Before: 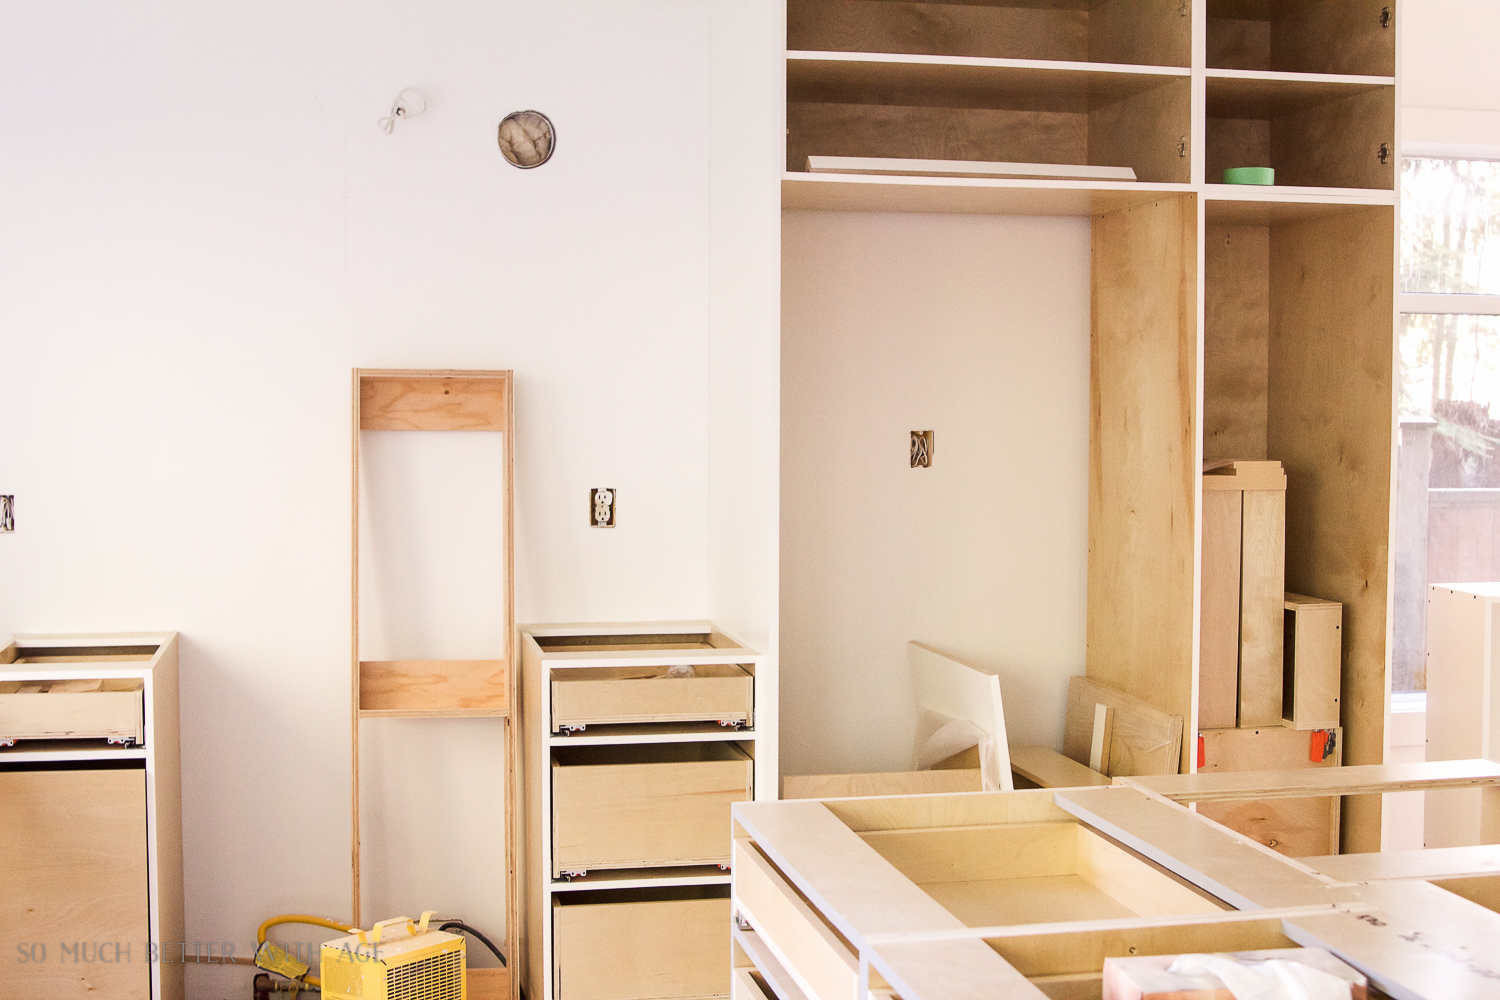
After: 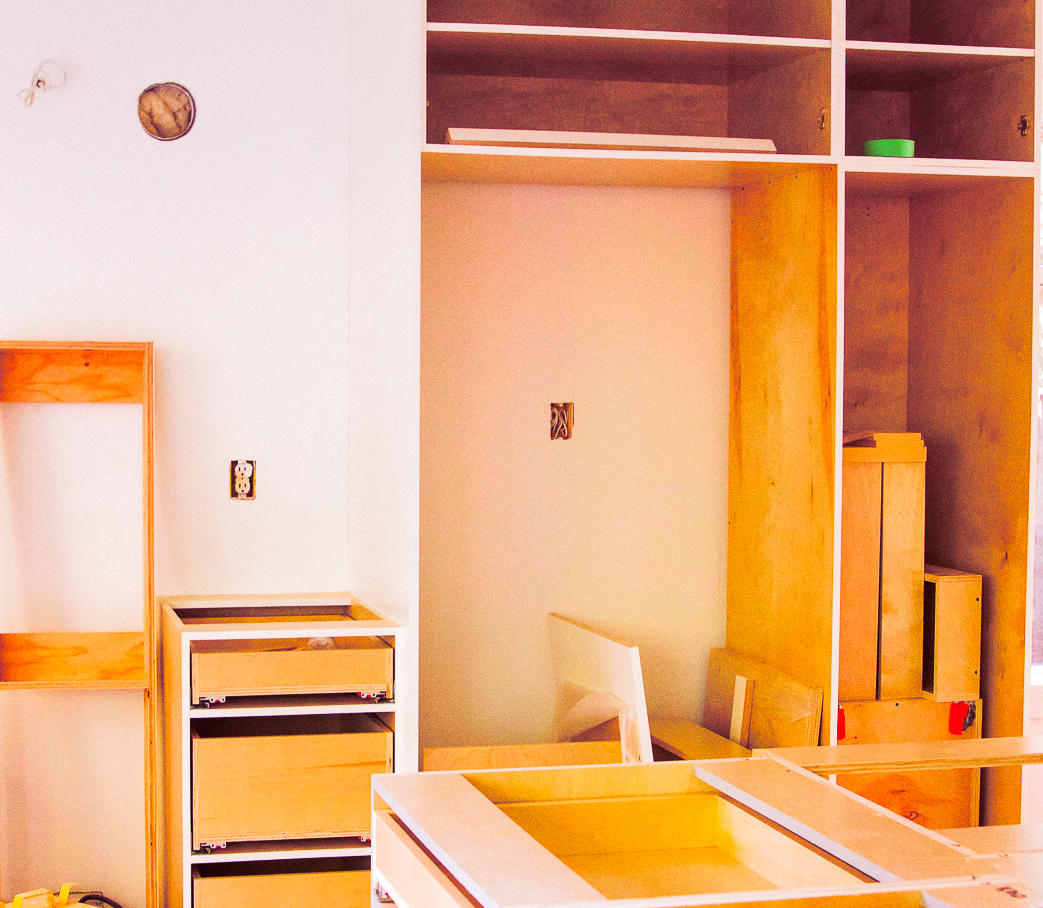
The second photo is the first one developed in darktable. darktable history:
grain: on, module defaults
crop and rotate: left 24.034%, top 2.838%, right 6.406%, bottom 6.299%
split-toning: shadows › hue 316.8°, shadows › saturation 0.47, highlights › hue 201.6°, highlights › saturation 0, balance -41.97, compress 28.01%
color correction: highlights a* 1.59, highlights b* -1.7, saturation 2.48
